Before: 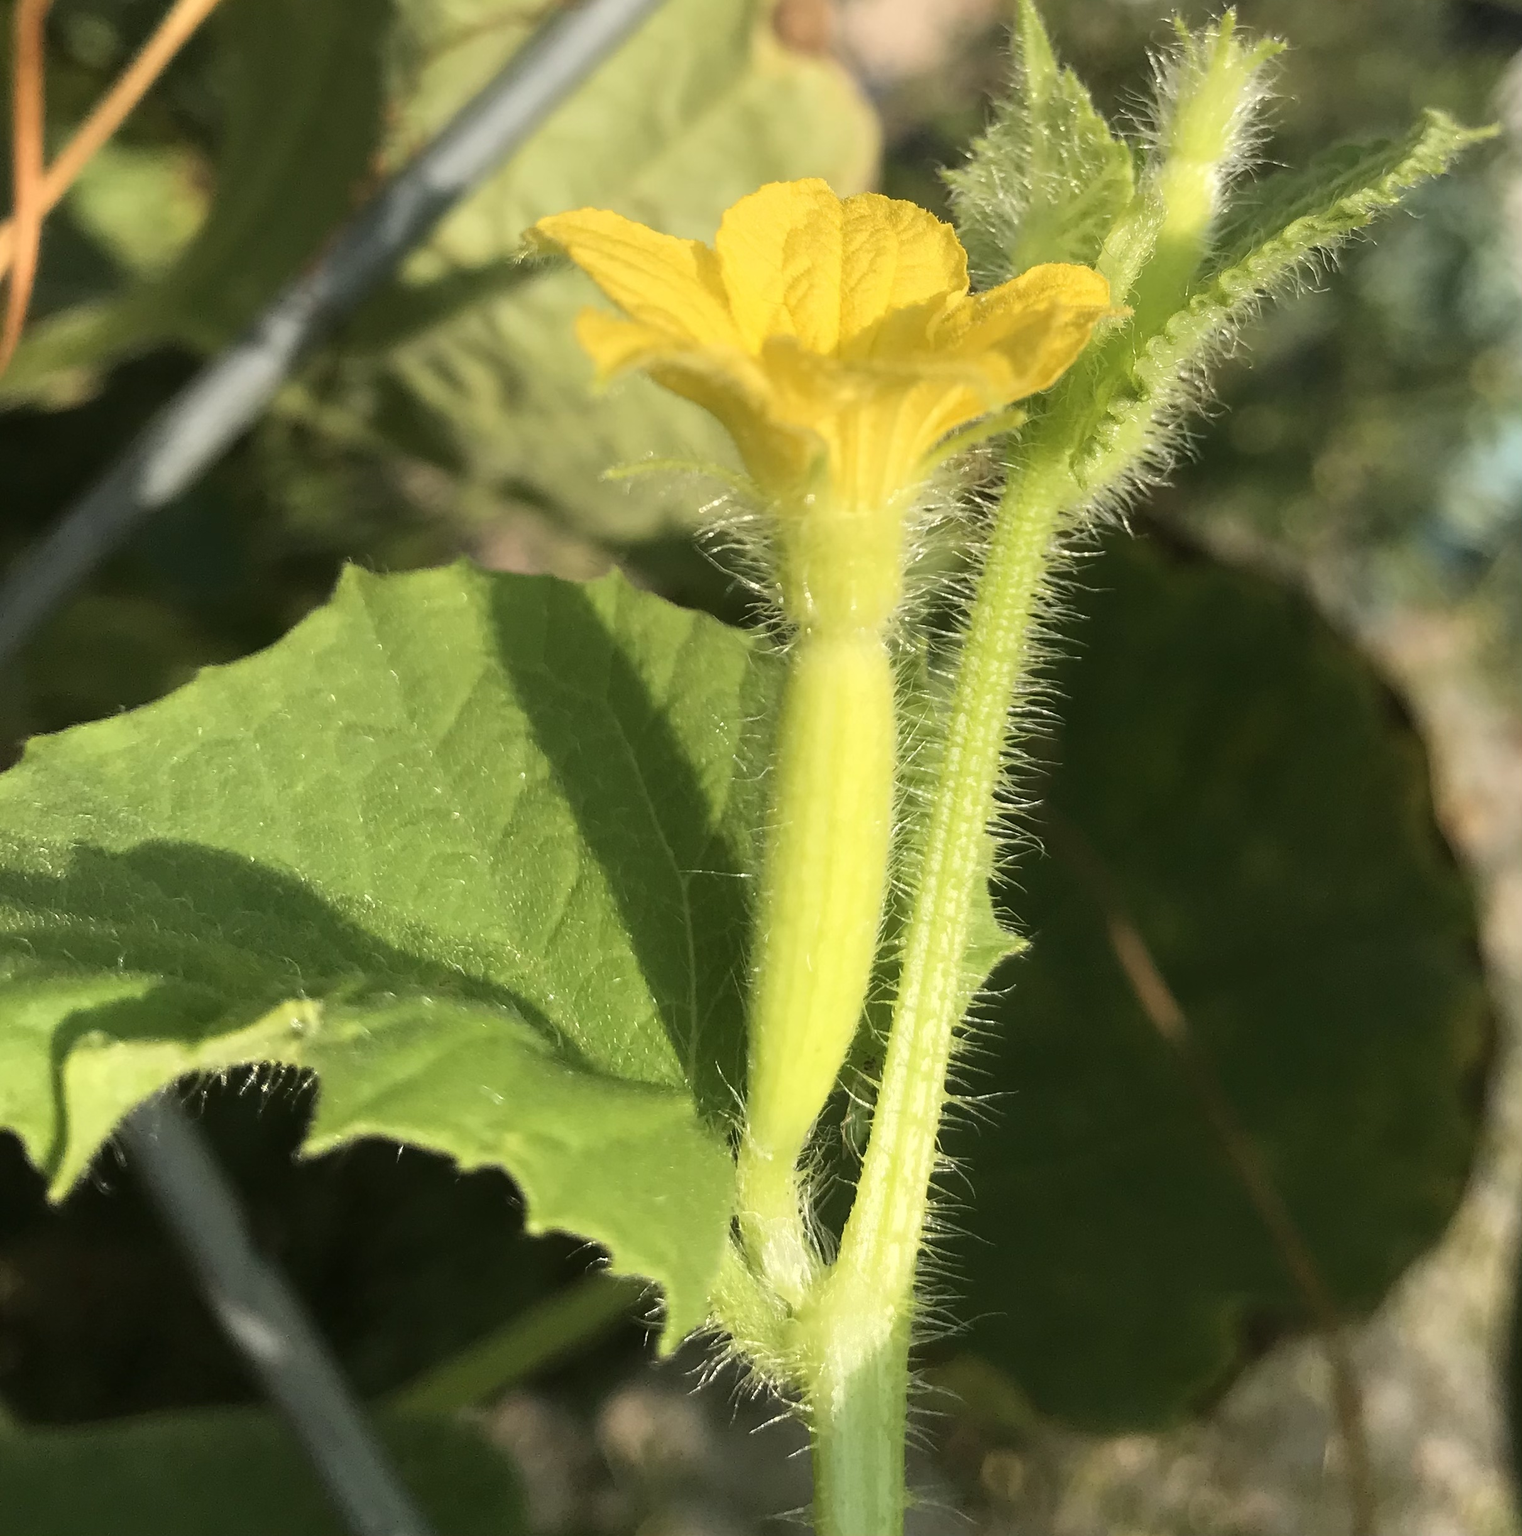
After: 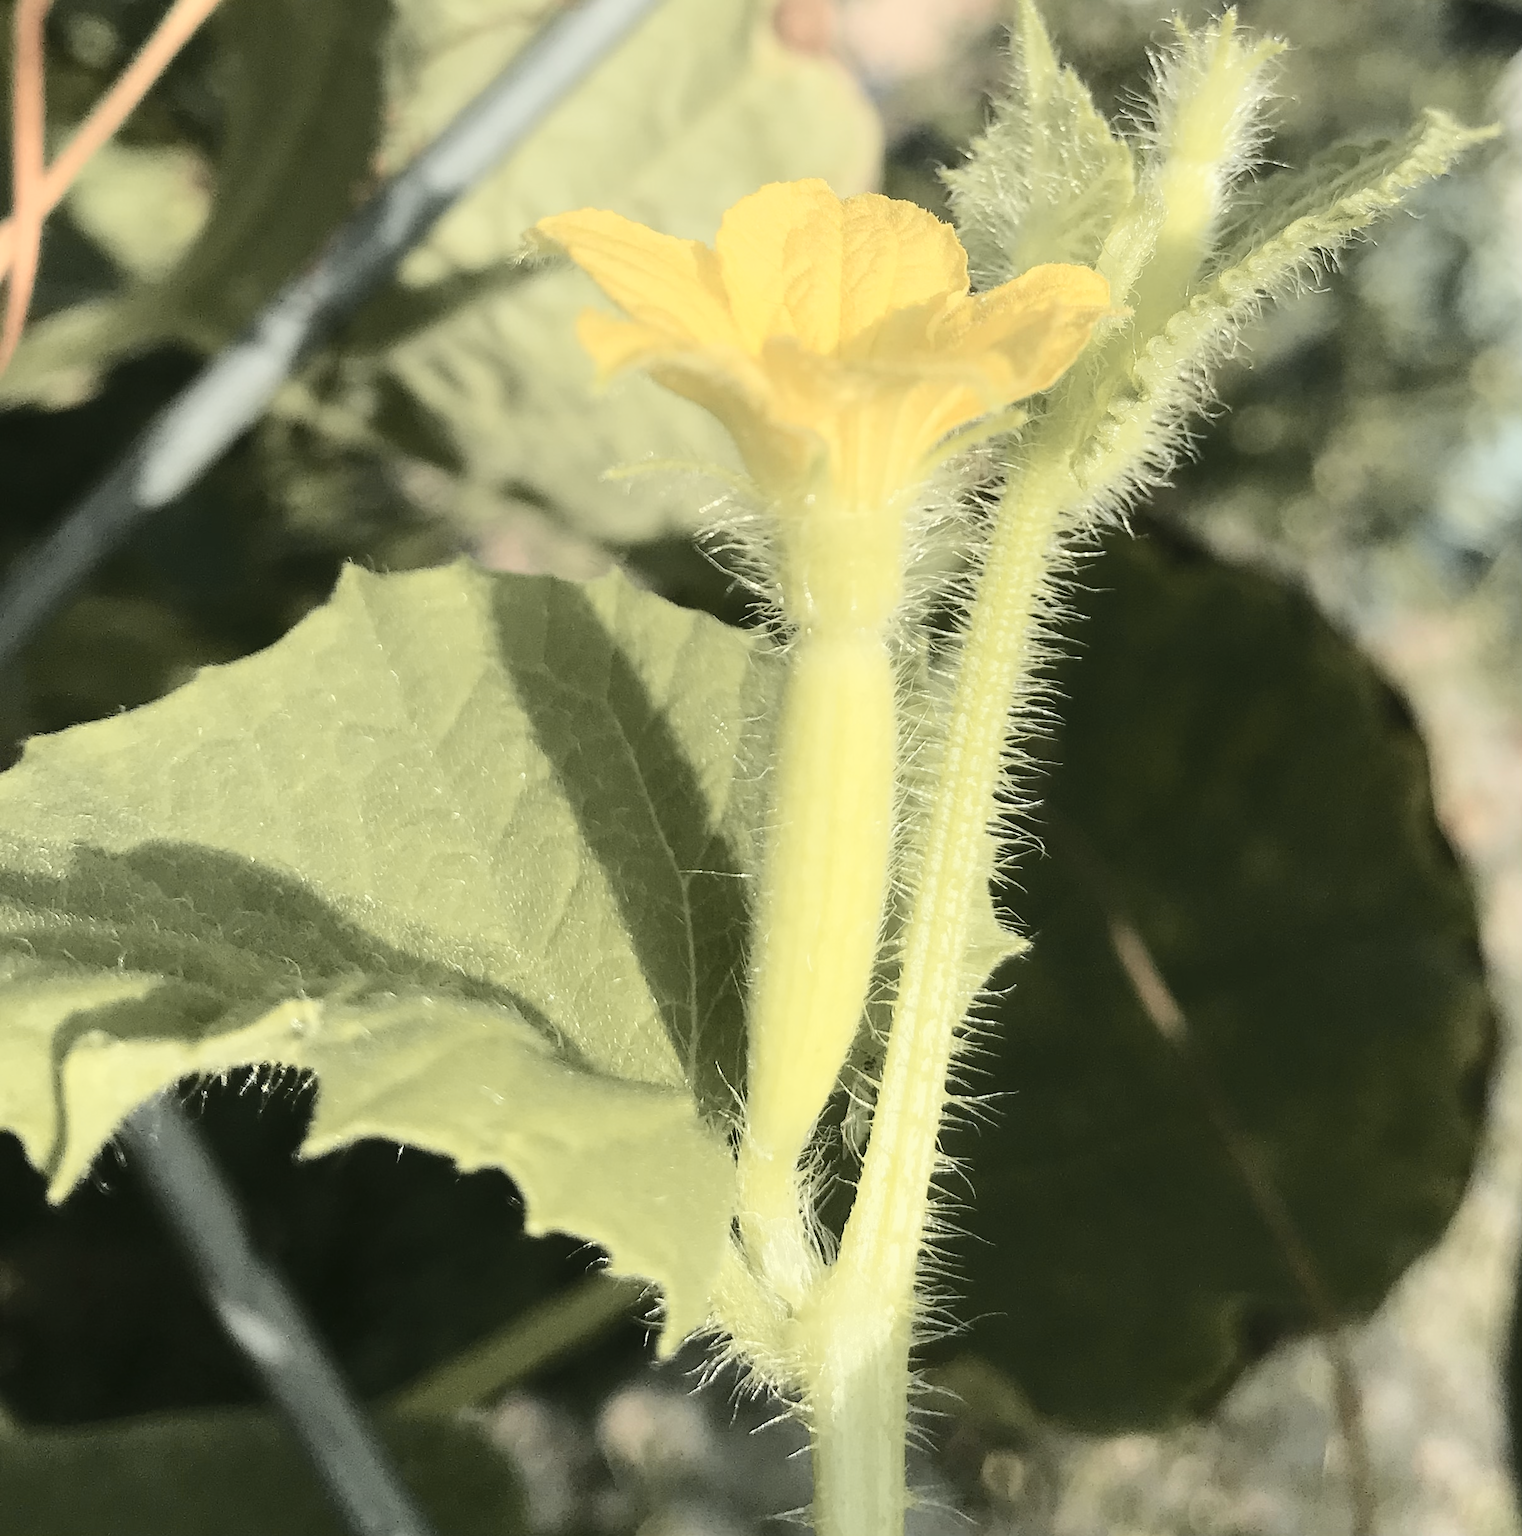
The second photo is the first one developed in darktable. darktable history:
sharpen: amount 0.2
contrast brightness saturation: contrast -0.05, saturation -0.41
tone curve: curves: ch0 [(0, 0) (0.21, 0.21) (0.43, 0.586) (0.65, 0.793) (1, 1)]; ch1 [(0, 0) (0.382, 0.447) (0.492, 0.484) (0.544, 0.547) (0.583, 0.578) (0.599, 0.595) (0.67, 0.673) (1, 1)]; ch2 [(0, 0) (0.411, 0.382) (0.492, 0.5) (0.531, 0.534) (0.56, 0.573) (0.599, 0.602) (0.696, 0.693) (1, 1)], color space Lab, independent channels, preserve colors none
